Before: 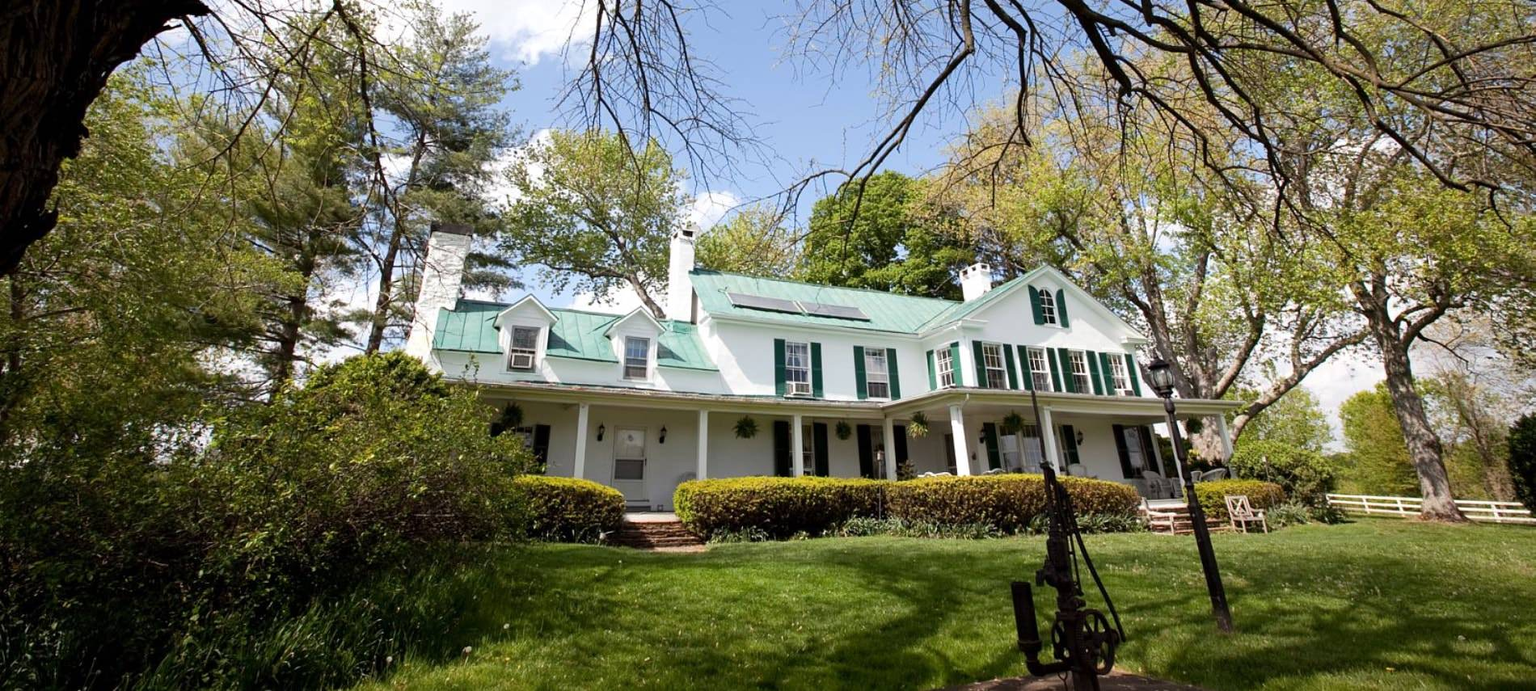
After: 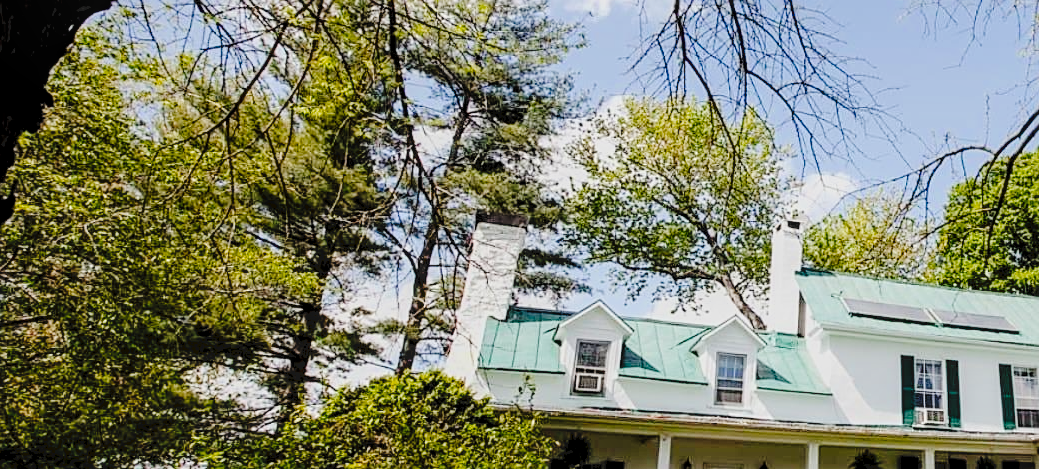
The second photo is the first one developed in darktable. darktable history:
local contrast: detail 130%
sharpen: on, module defaults
tone curve: curves: ch0 [(0, 0) (0.003, 0.064) (0.011, 0.065) (0.025, 0.061) (0.044, 0.068) (0.069, 0.083) (0.1, 0.102) (0.136, 0.126) (0.177, 0.172) (0.224, 0.225) (0.277, 0.306) (0.335, 0.397) (0.399, 0.483) (0.468, 0.56) (0.543, 0.634) (0.623, 0.708) (0.709, 0.77) (0.801, 0.832) (0.898, 0.899) (1, 1)], preserve colors none
filmic rgb: black relative exposure -7.75 EV, white relative exposure 4.4 EV, threshold 3 EV, target black luminance 0%, hardness 3.76, latitude 50.51%, contrast 1.074, highlights saturation mix 10%, shadows ↔ highlights balance -0.22%, color science v4 (2020), enable highlight reconstruction true
crop and rotate: left 3.047%, top 7.509%, right 42.236%, bottom 37.598%
